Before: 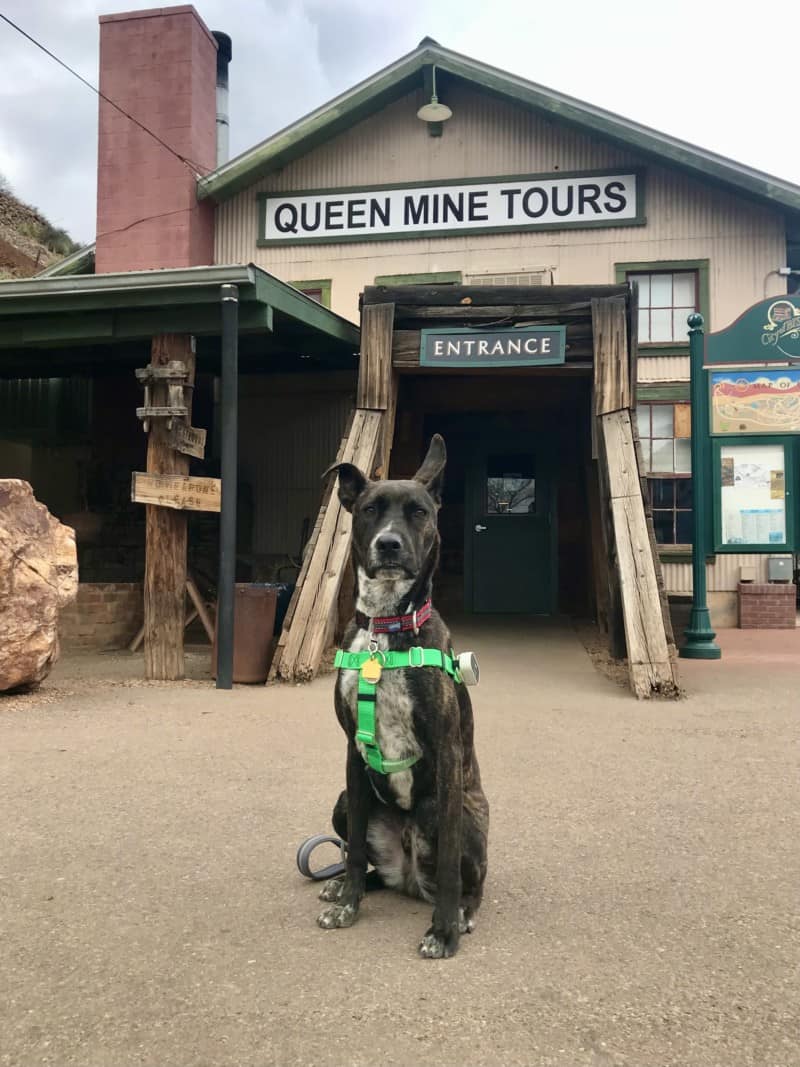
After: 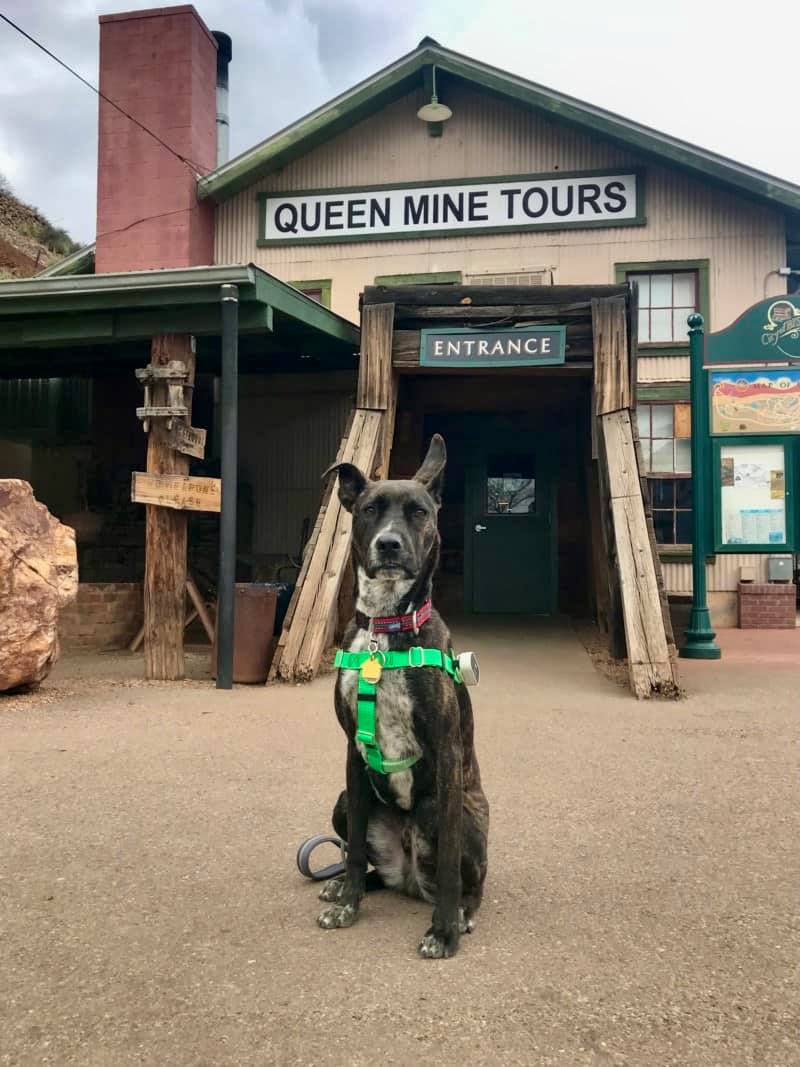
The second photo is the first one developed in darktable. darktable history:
local contrast: highlights 63%, shadows 110%, detail 107%, midtone range 0.523
shadows and highlights: low approximation 0.01, soften with gaussian
